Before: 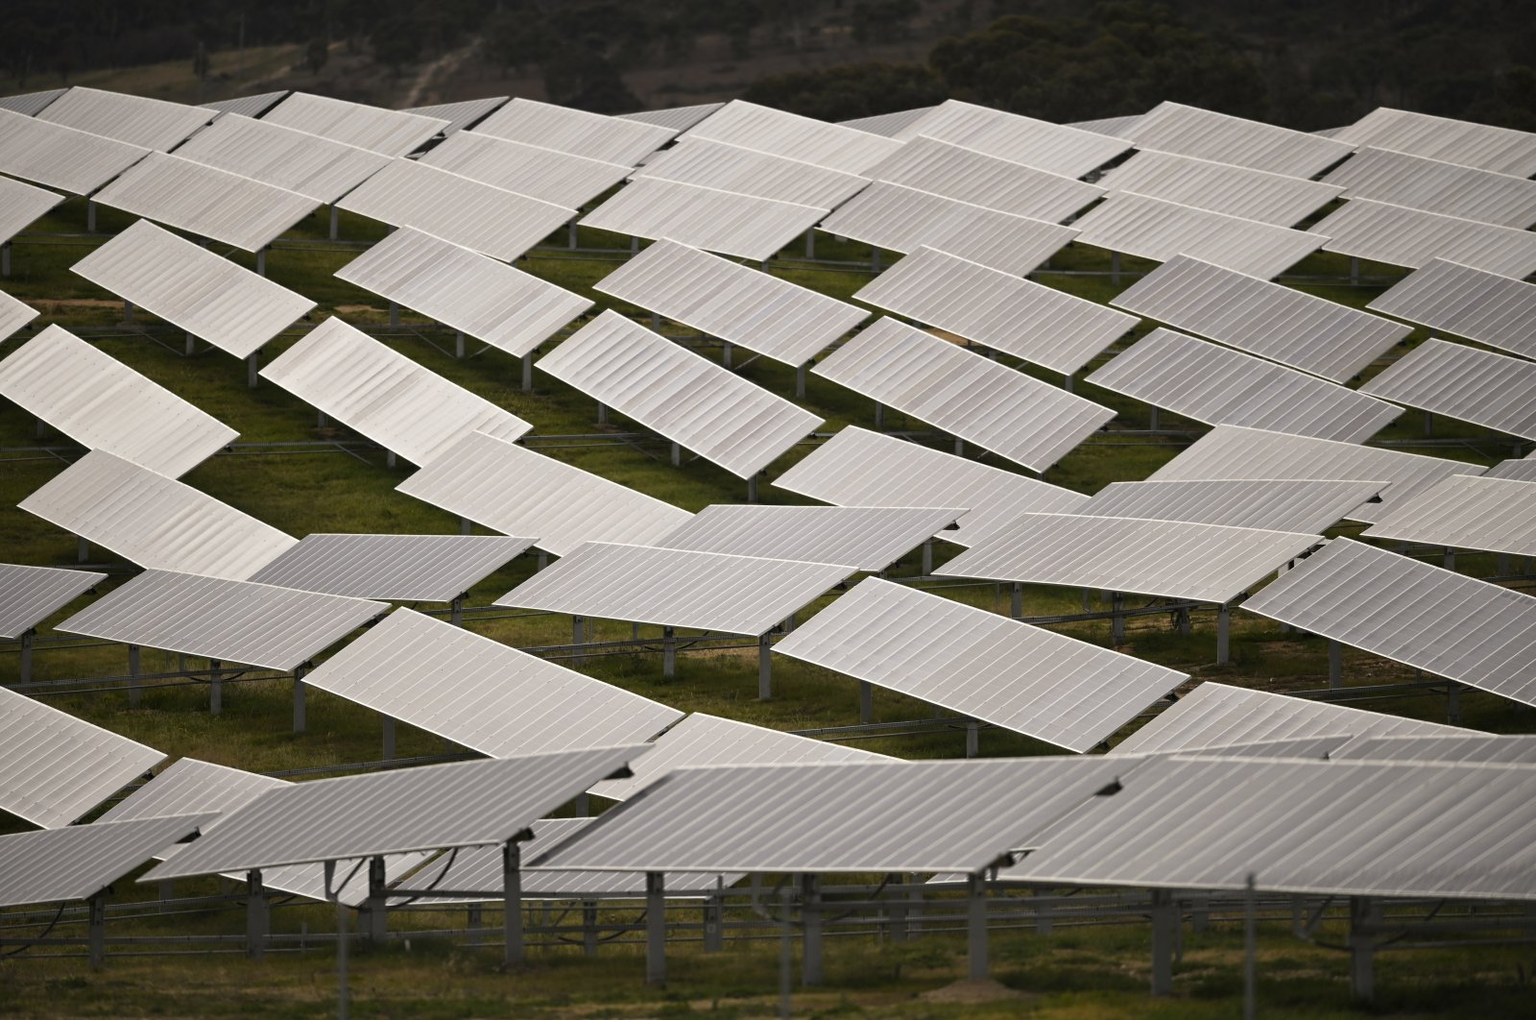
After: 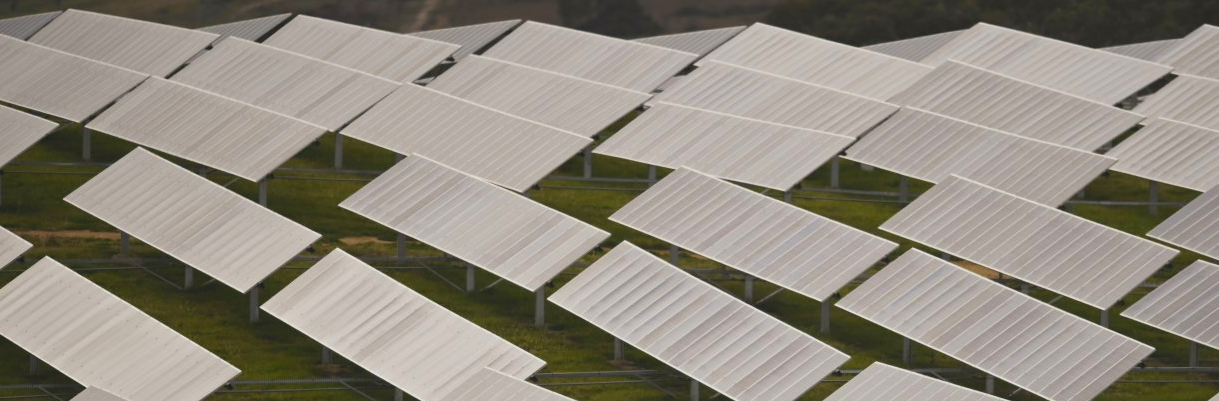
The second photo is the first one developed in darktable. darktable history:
crop: left 0.578%, top 7.65%, right 23.23%, bottom 54.516%
contrast brightness saturation: contrast -0.198, saturation 0.19
